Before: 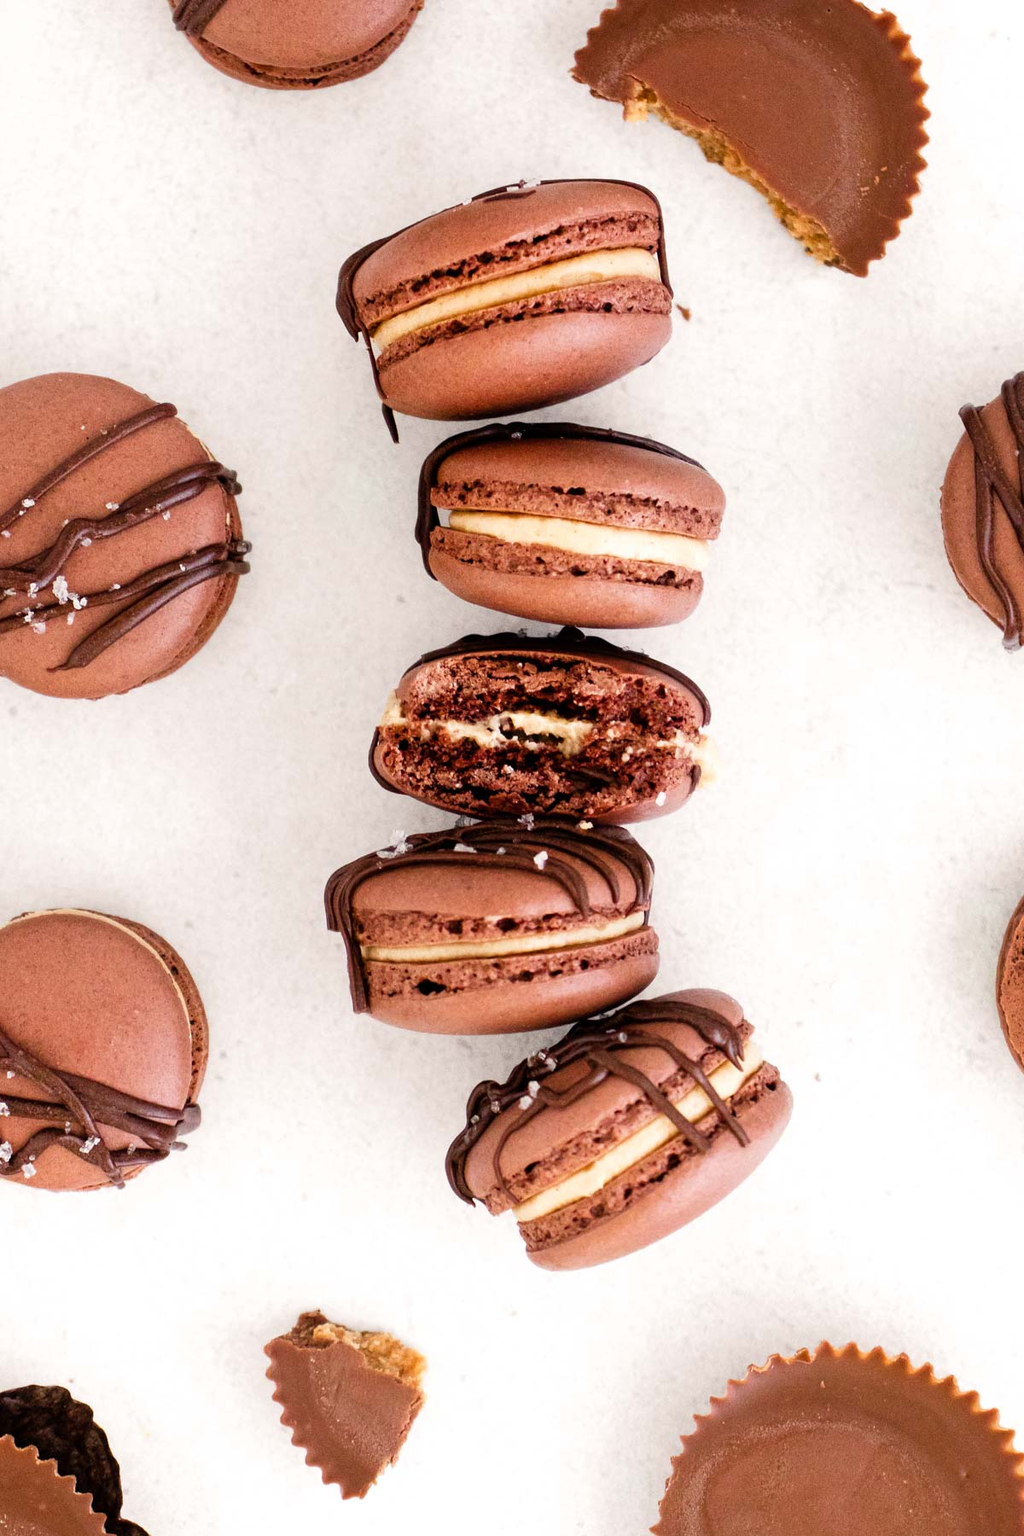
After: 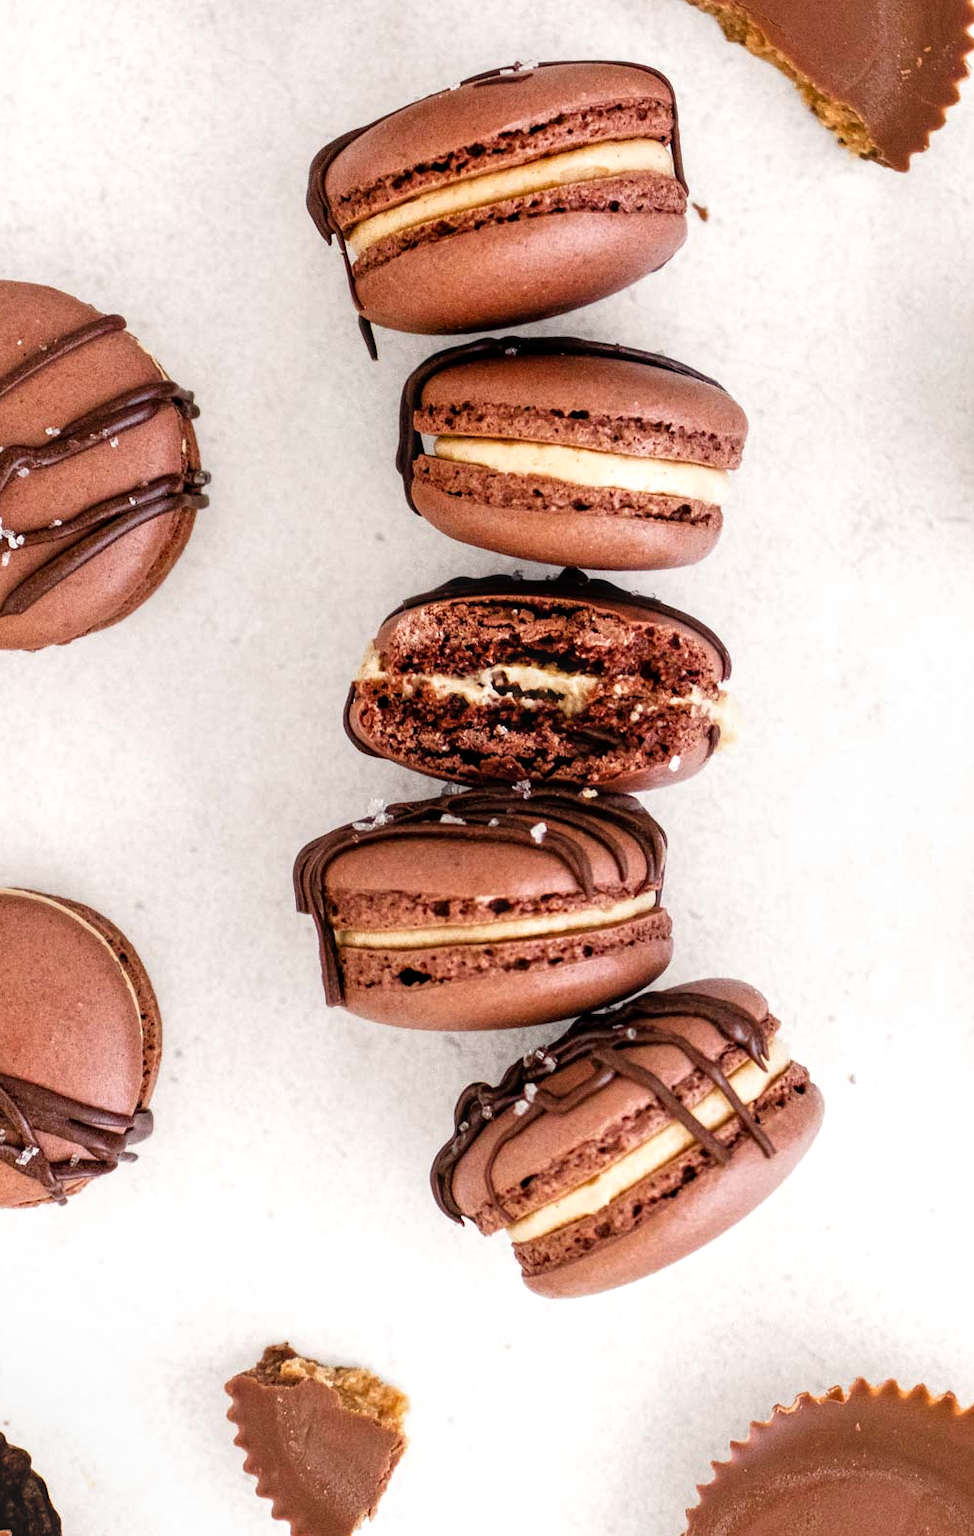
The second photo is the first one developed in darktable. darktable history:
crop: left 6.446%, top 8.188%, right 9.538%, bottom 3.548%
levels: levels [0, 0.51, 1]
local contrast: on, module defaults
tone equalizer: -8 EV -1.84 EV, -7 EV -1.16 EV, -6 EV -1.62 EV, smoothing diameter 25%, edges refinement/feathering 10, preserve details guided filter
